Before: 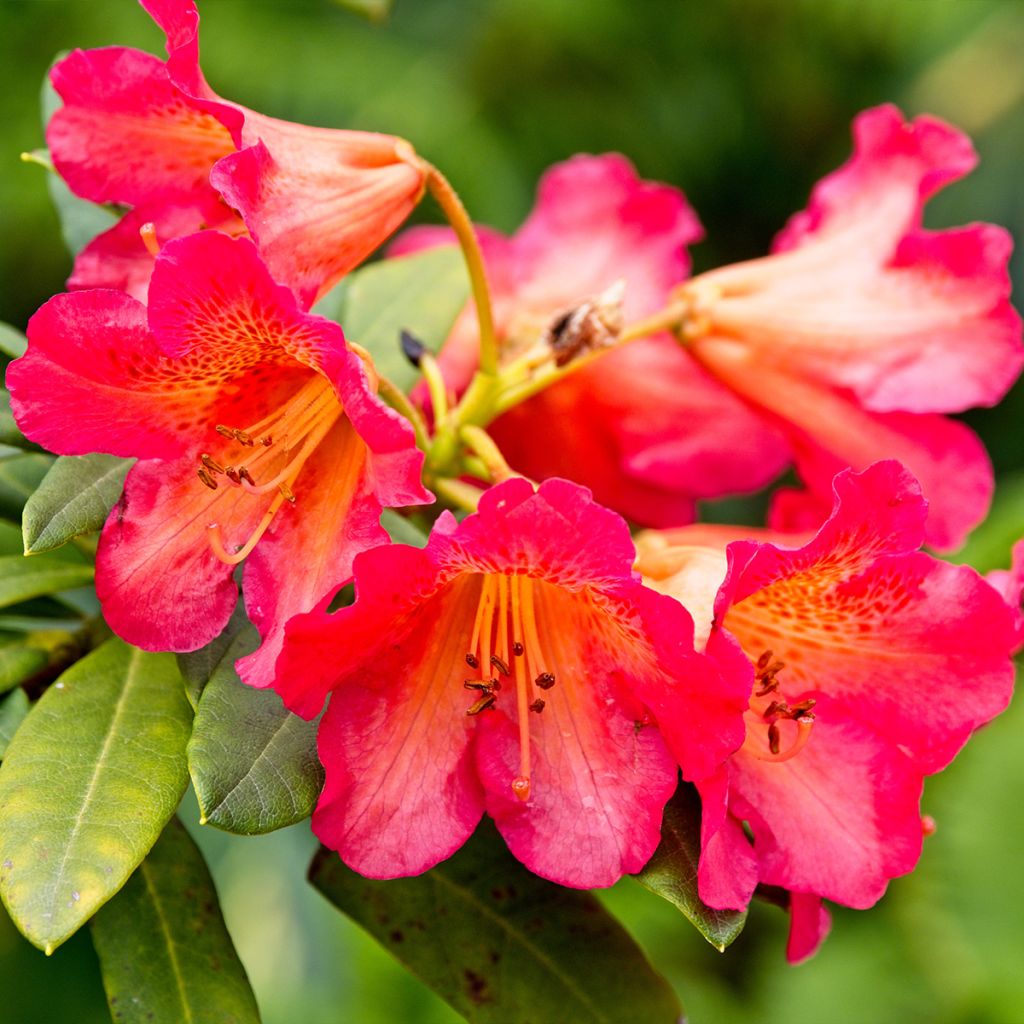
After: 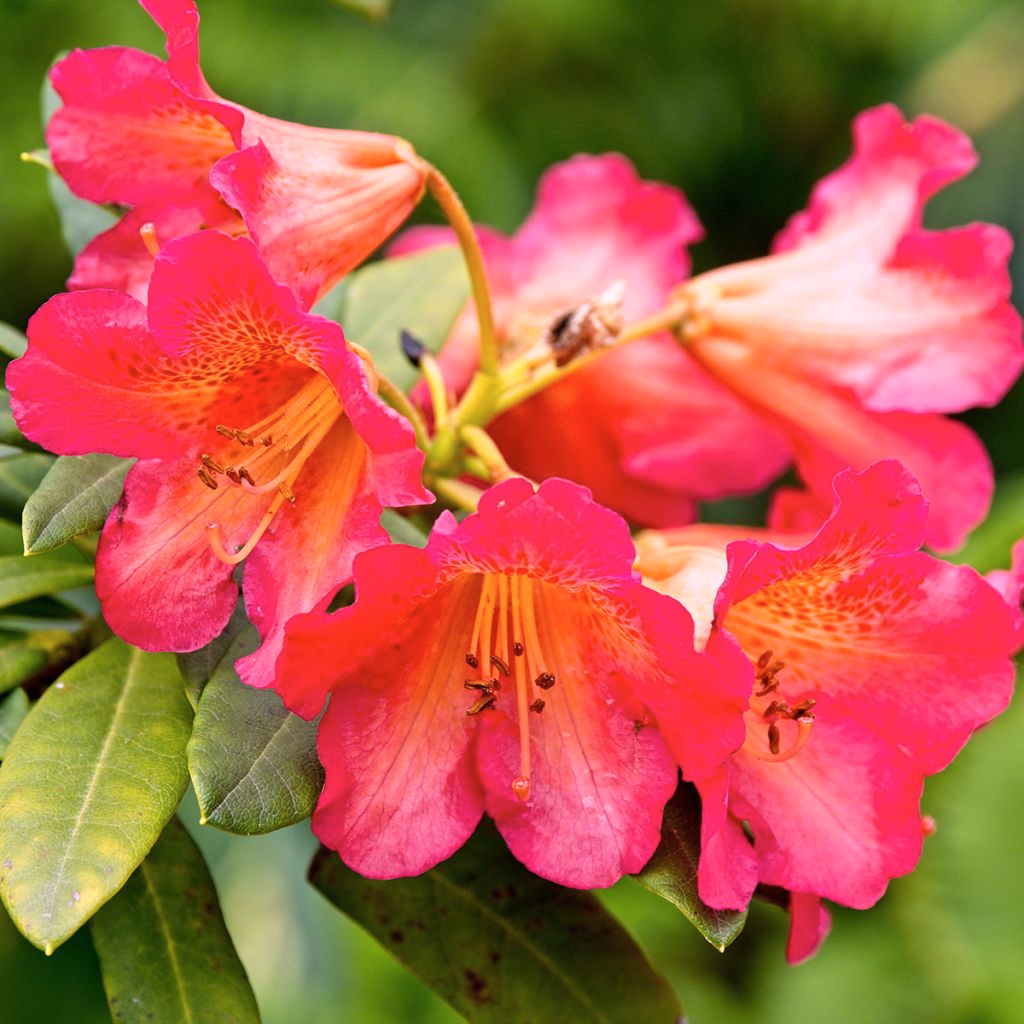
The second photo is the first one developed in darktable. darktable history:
white balance: red 1.05, blue 1.072
color zones: curves: ch1 [(0, 0.469) (0.001, 0.469) (0.12, 0.446) (0.248, 0.469) (0.5, 0.5) (0.748, 0.5) (0.999, 0.469) (1, 0.469)]
